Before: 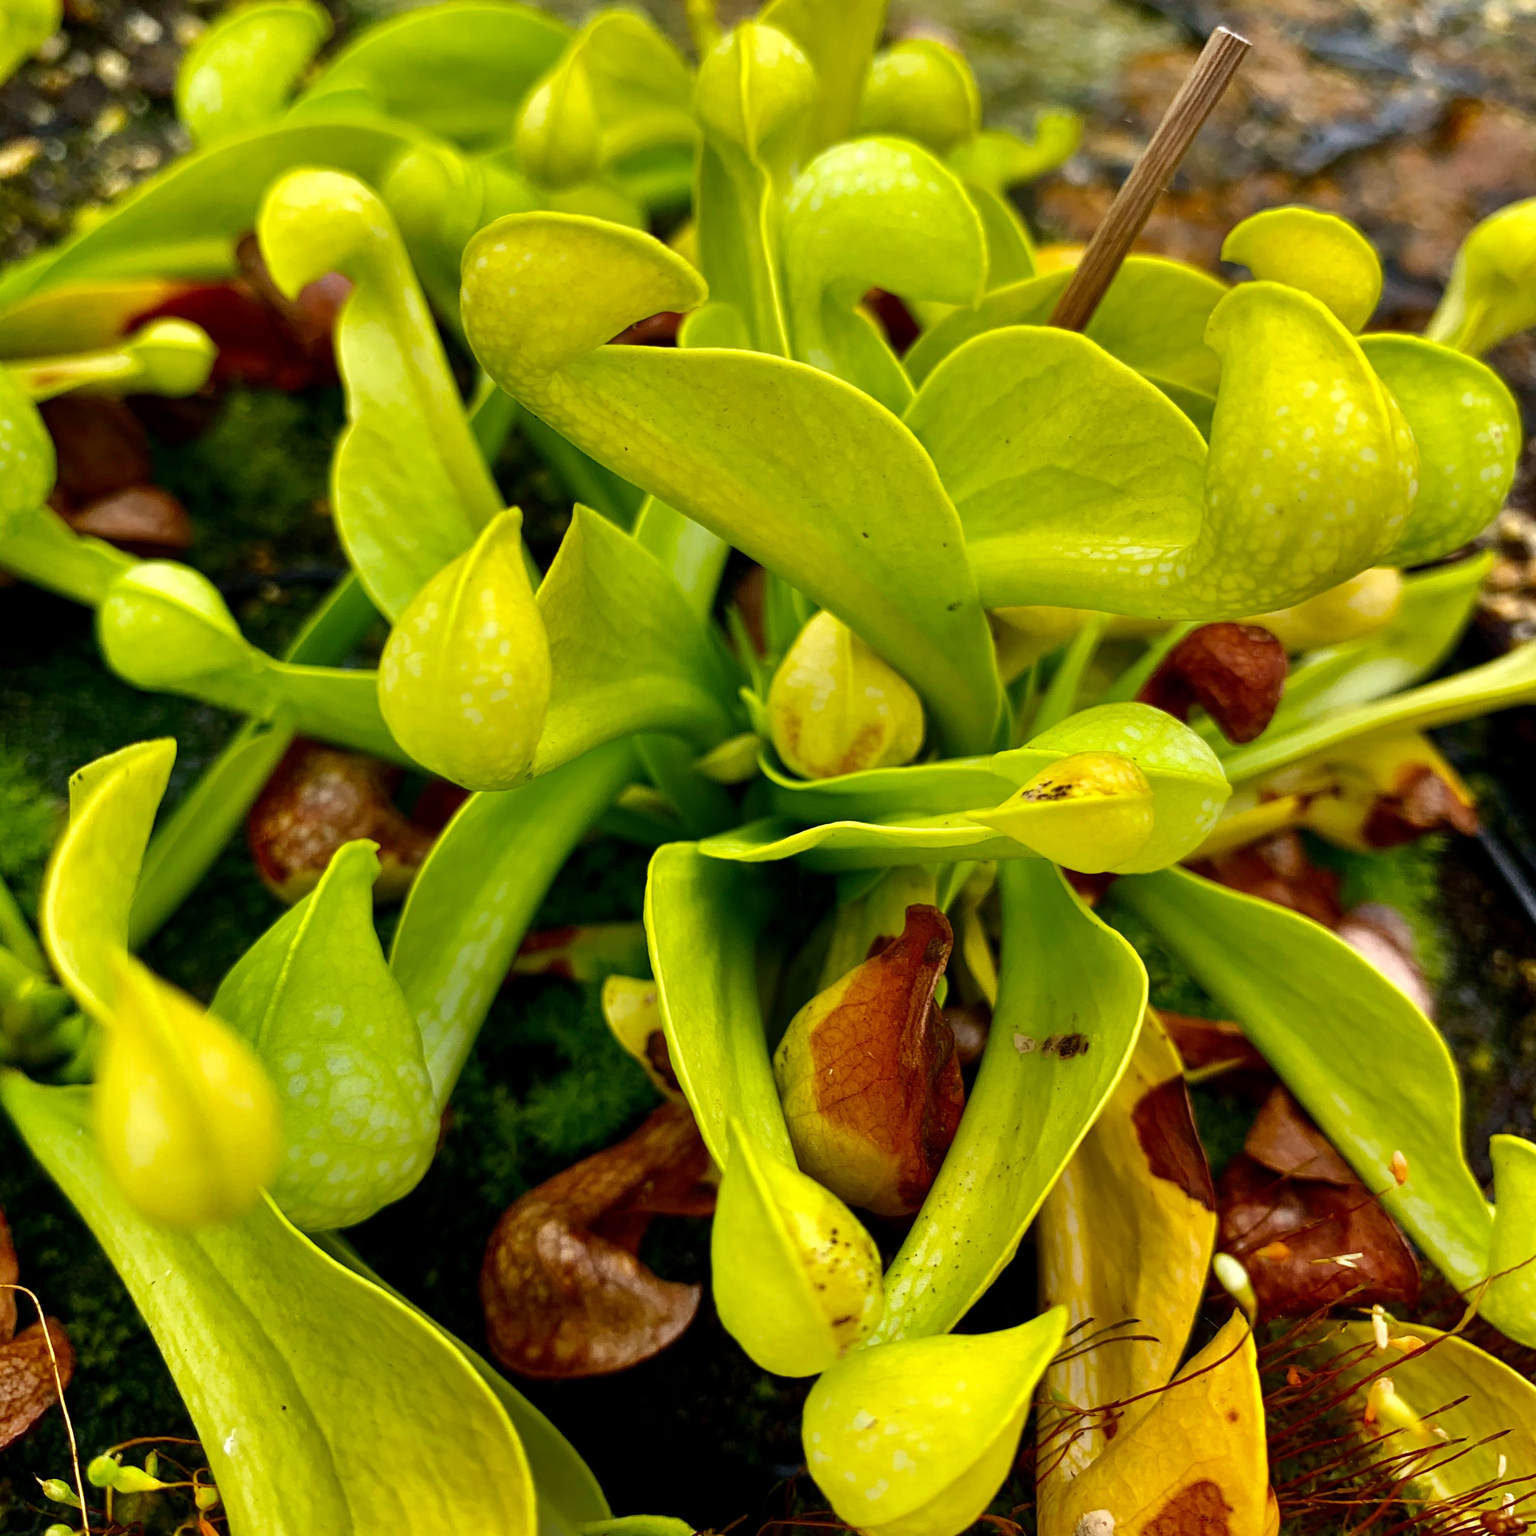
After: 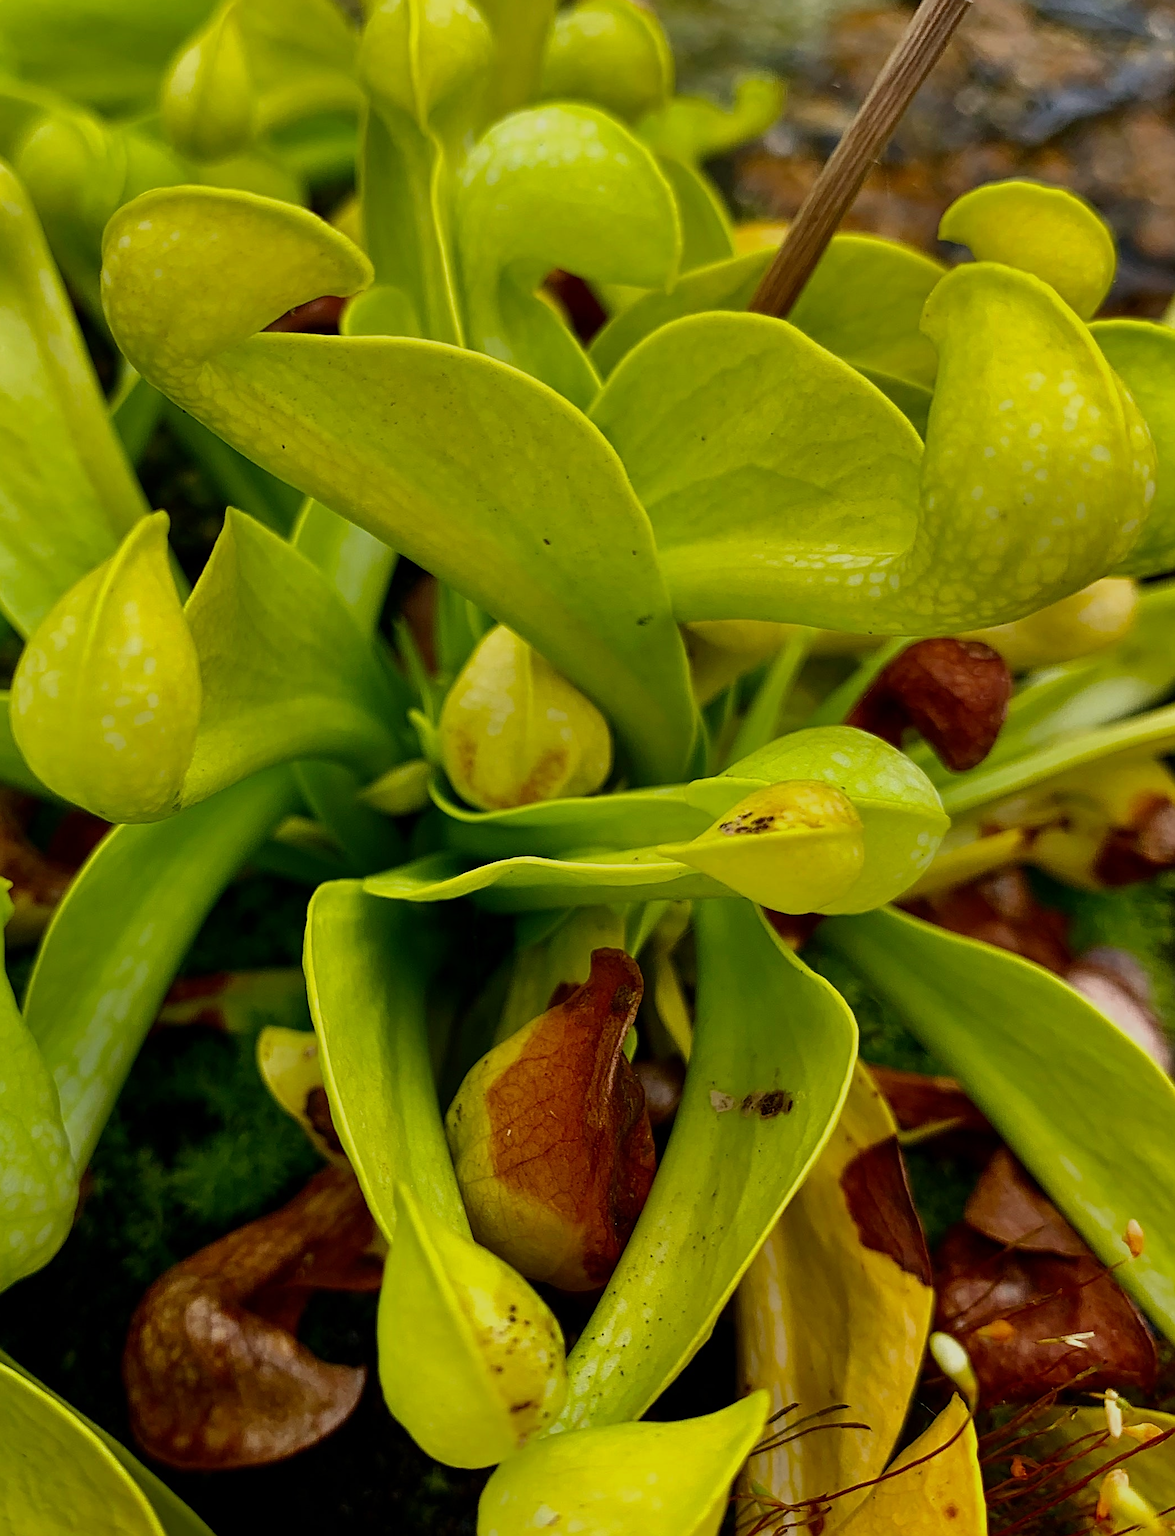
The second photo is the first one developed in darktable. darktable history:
sharpen: on, module defaults
crop and rotate: left 24.034%, top 2.838%, right 6.406%, bottom 6.299%
exposure: exposure -0.582 EV, compensate highlight preservation false
